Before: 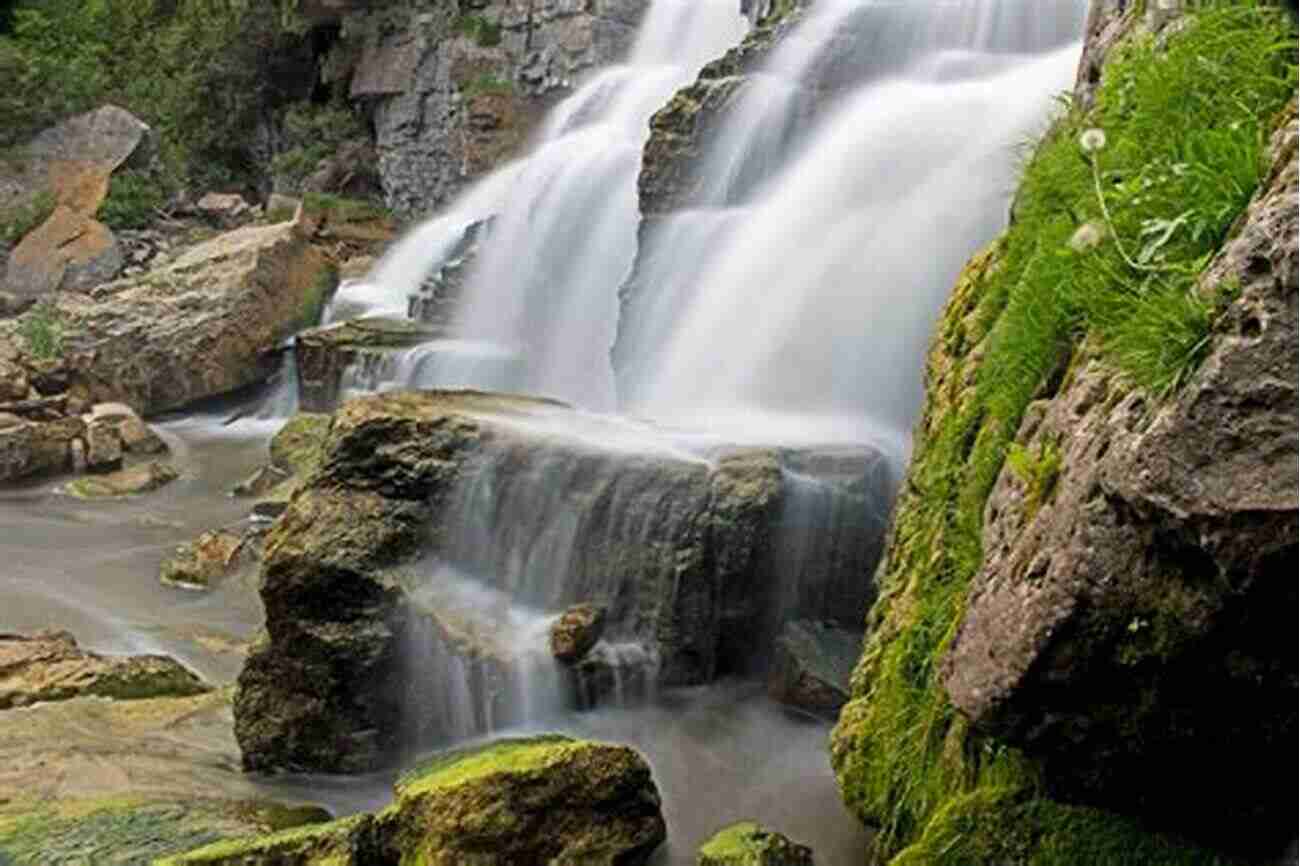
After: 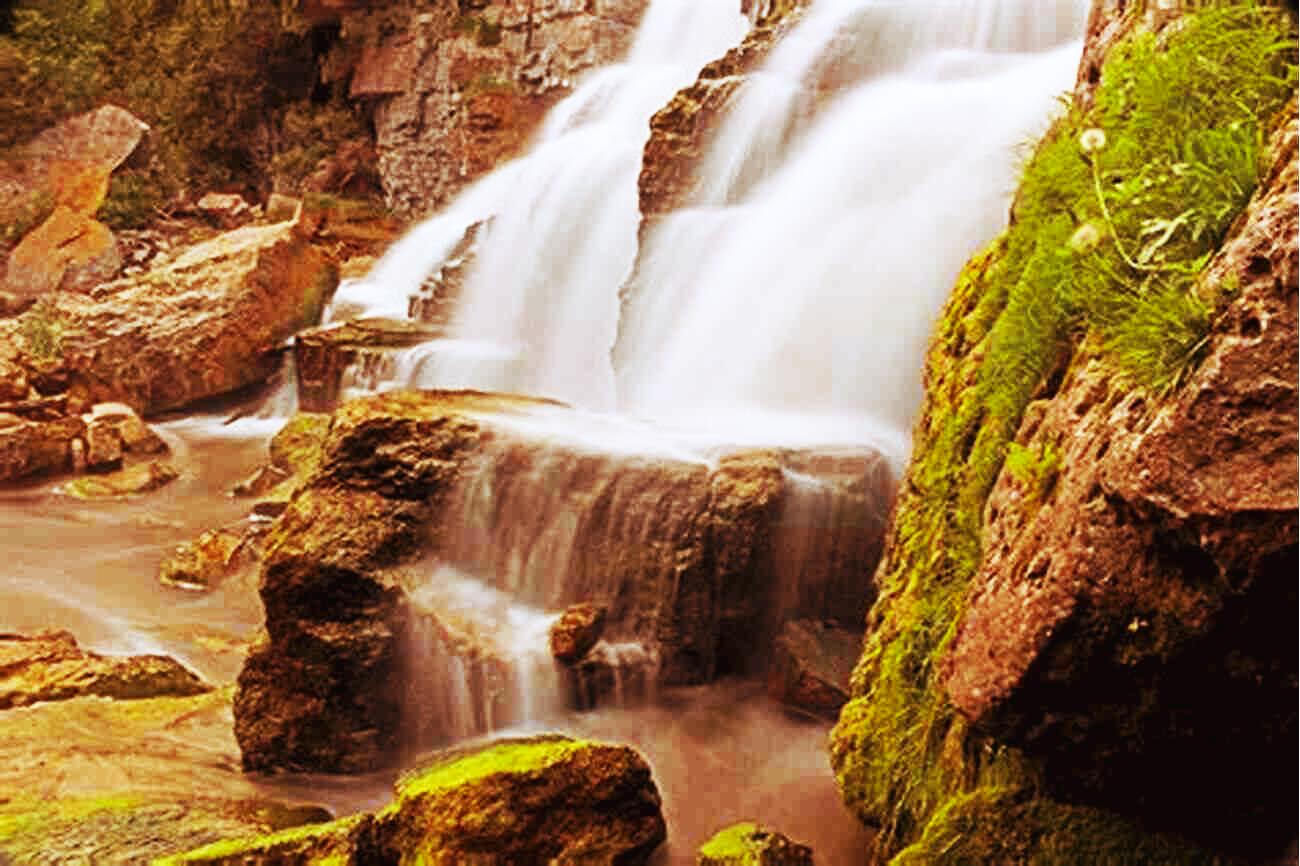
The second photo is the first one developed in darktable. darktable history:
tone curve: curves: ch0 [(0, 0) (0.003, 0.017) (0.011, 0.018) (0.025, 0.03) (0.044, 0.051) (0.069, 0.075) (0.1, 0.104) (0.136, 0.138) (0.177, 0.183) (0.224, 0.237) (0.277, 0.294) (0.335, 0.361) (0.399, 0.446) (0.468, 0.552) (0.543, 0.66) (0.623, 0.753) (0.709, 0.843) (0.801, 0.912) (0.898, 0.962) (1, 1)], preserve colors none
color look up table: target L [87.85, 81.8, 84.44, 88.54, 72.05, 73, 71.82, 68.52, 59.67, 44.3, 29.68, 200.09, 82.22, 65.59, 68.41, 53.22, 60.59, 60.13, 45.23, 42.54, 36.55, 36.26, 30.22, 33.97, 20.31, 0.86, 91.64, 86.23, 65.74, 72.73, 55.53, 52.06, 49.24, 58.08, 50.84, 62.71, 57.56, 43.89, 39.54, 40.29, 31.61, 21.28, 12.18, 90.68, 80.23, 79.33, 75.75, 65.39, 34.02], target a [-42.67, -48.13, -48.91, -21.69, -46.85, -18.23, -50.09, -38.32, -12.23, -15, -9.165, 0, -9.75, 17.33, 0.93, 43.48, 18.51, 11.33, 60.14, 55.4, 44.68, 35.07, 30.47, 49.3, 39.85, 2.72, 1.612, 17.12, 36.03, 20.35, 59.92, 72.77, 67.43, 6.679, 38.14, 2.919, 10.15, 63.63, 53.98, 57.09, 3.809, 39.12, 26.47, -13.58, -50.03, -14.32, -13.39, -19.94, -5.761], target b [85.11, 75.43, 32.41, 11.13, 3.901, 59.47, 29.93, 59.12, 31.25, 16.03, 32.37, 0, 69.47, 61.27, 62.45, 54.56, 34.65, 54.94, 50.13, 43.5, 40.17, 45.9, 26.91, 46.79, 31.99, 1.082, -7.742, -19.73, -15.18, -36.62, -47.04, -57.39, -26.62, 7.264, -18.18, -49.6, -20.48, -72.54, 4.468, -47.09, -22.78, 23.87, -13.15, -13.63, -29.99, -6.651, -27.86, -44.51, -4.973], num patches 49
